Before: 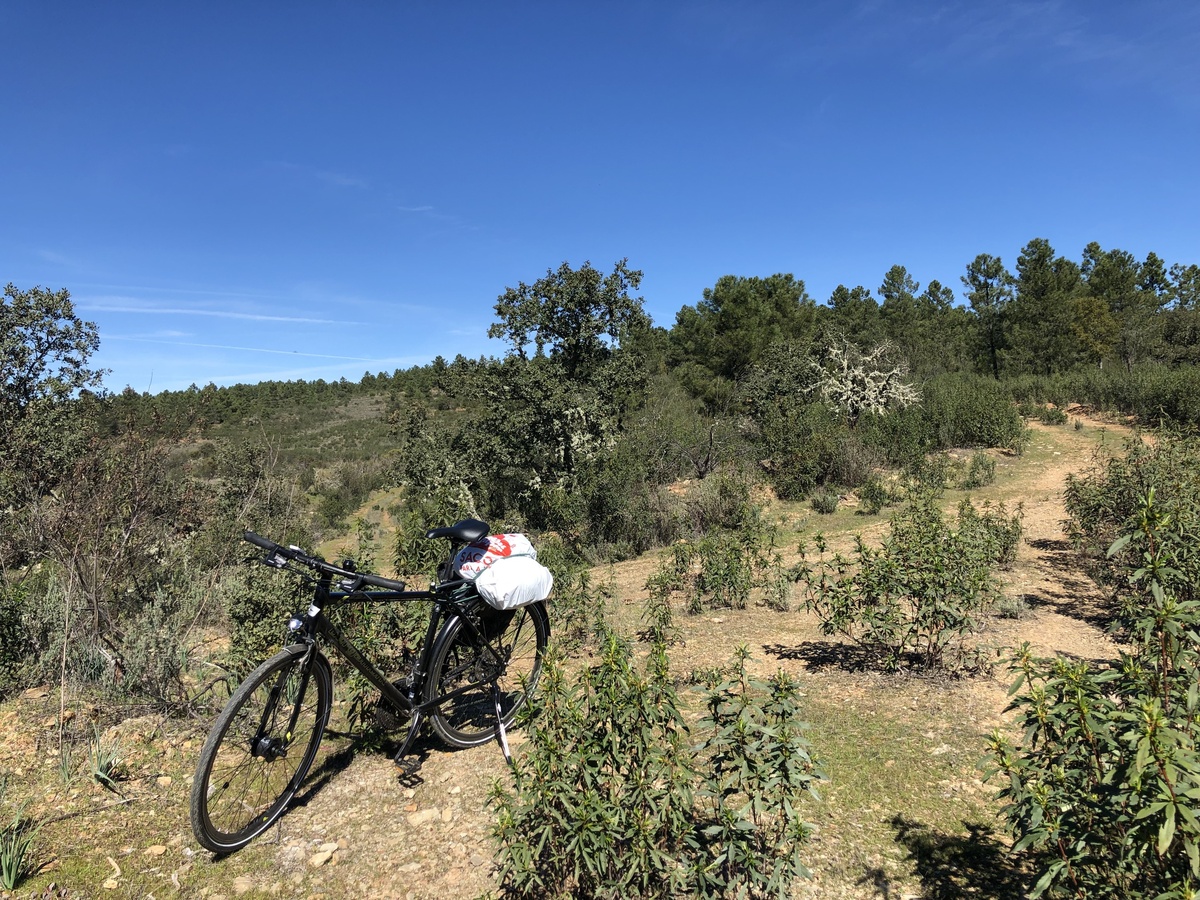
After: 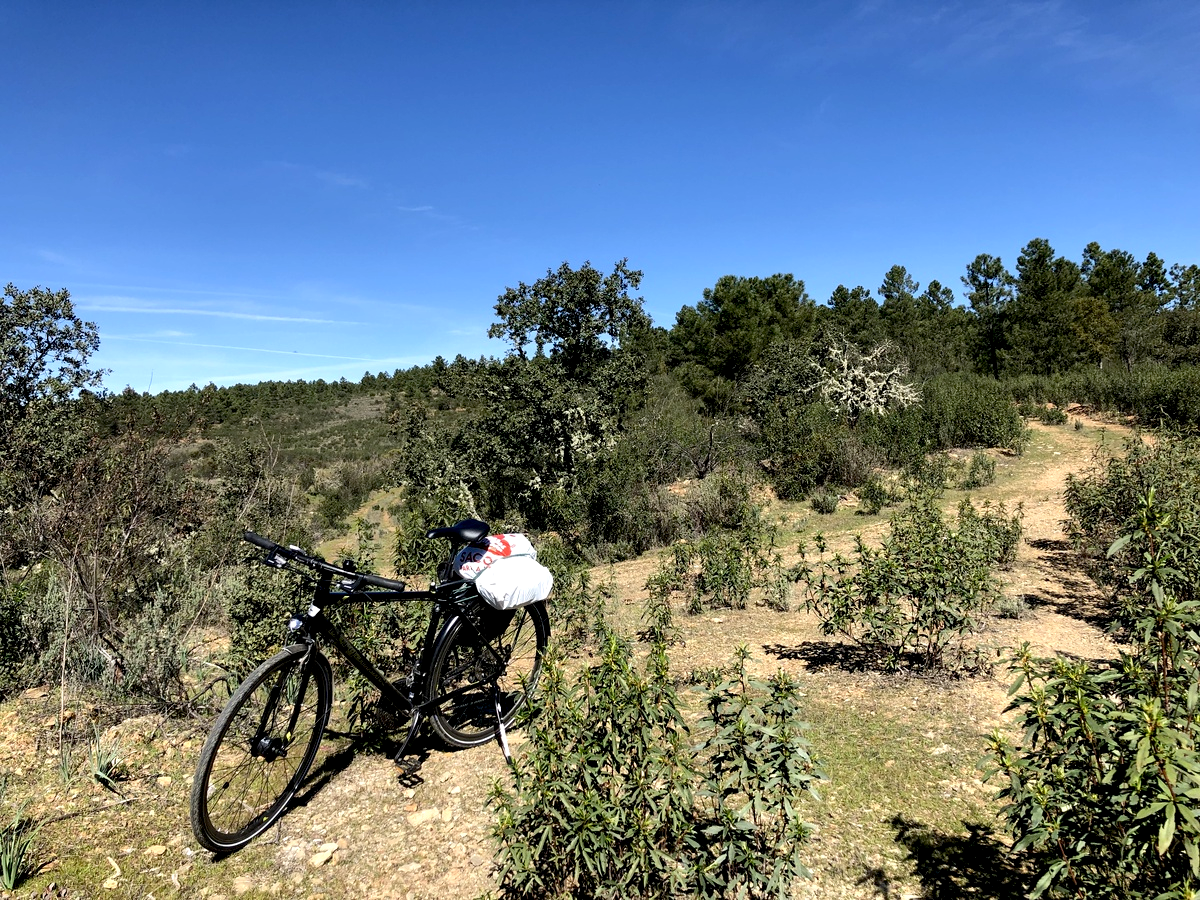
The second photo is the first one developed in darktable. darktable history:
tone equalizer: -8 EV -0.417 EV, -7 EV -0.389 EV, -6 EV -0.333 EV, -5 EV -0.222 EV, -3 EV 0.222 EV, -2 EV 0.333 EV, -1 EV 0.389 EV, +0 EV 0.417 EV, edges refinement/feathering 500, mask exposure compensation -1.57 EV, preserve details no
exposure: black level correction 0.016, exposure -0.009 EV, compensate highlight preservation false
